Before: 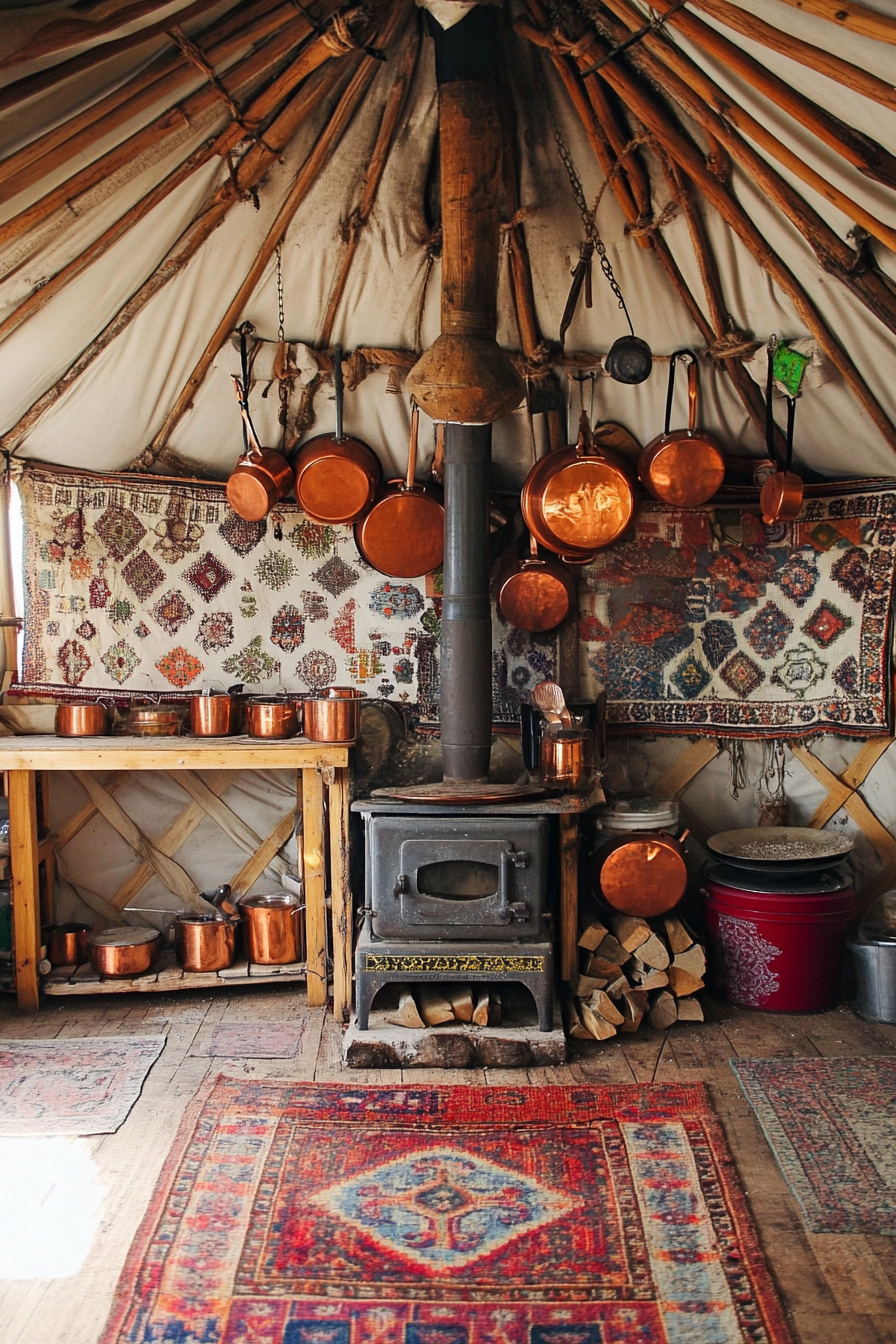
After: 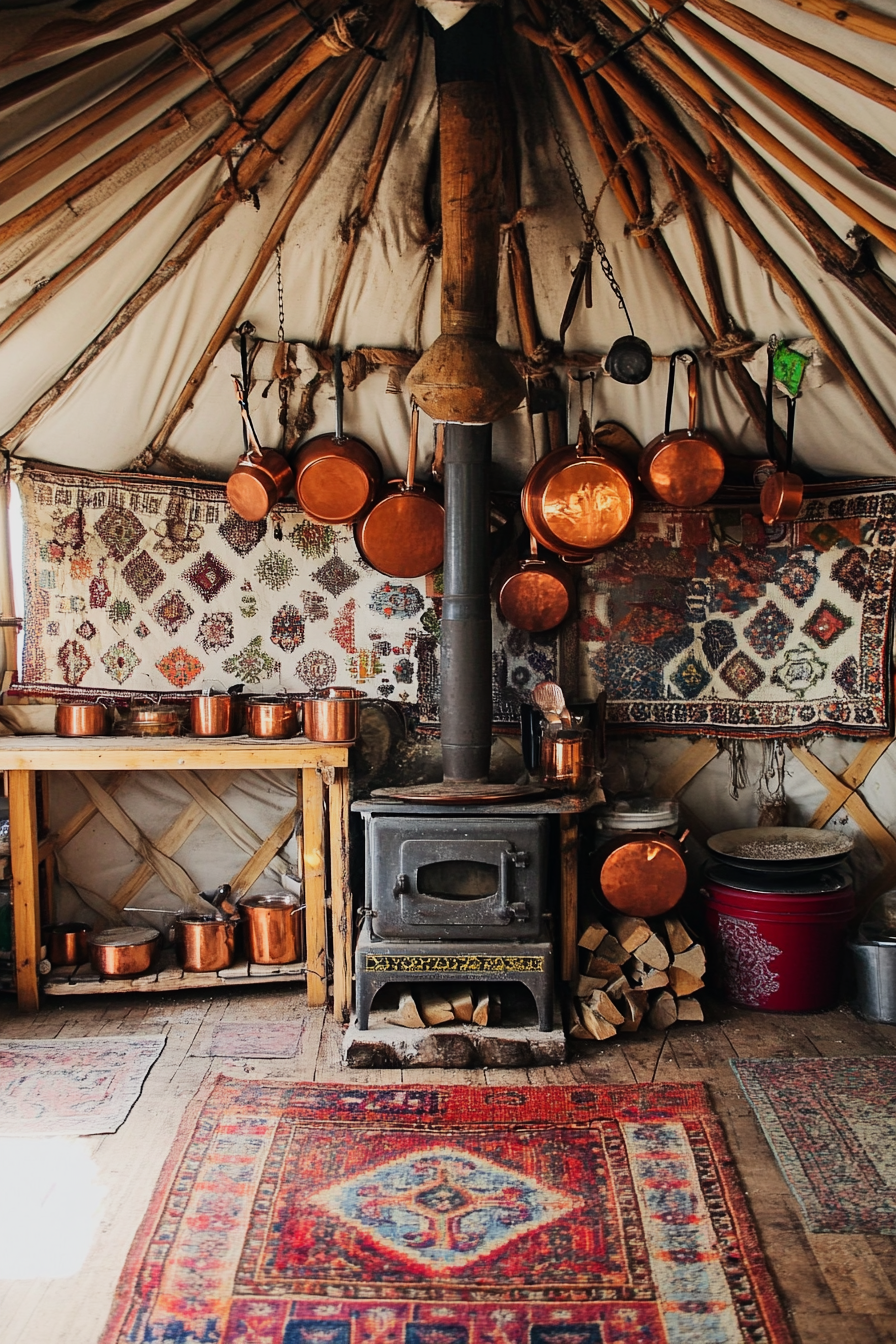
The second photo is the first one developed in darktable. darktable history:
filmic rgb: black relative exposure -16 EV, white relative exposure 5.25 EV, threshold 5.99 EV, hardness 5.93, contrast 1.258, contrast in shadows safe, enable highlight reconstruction true
